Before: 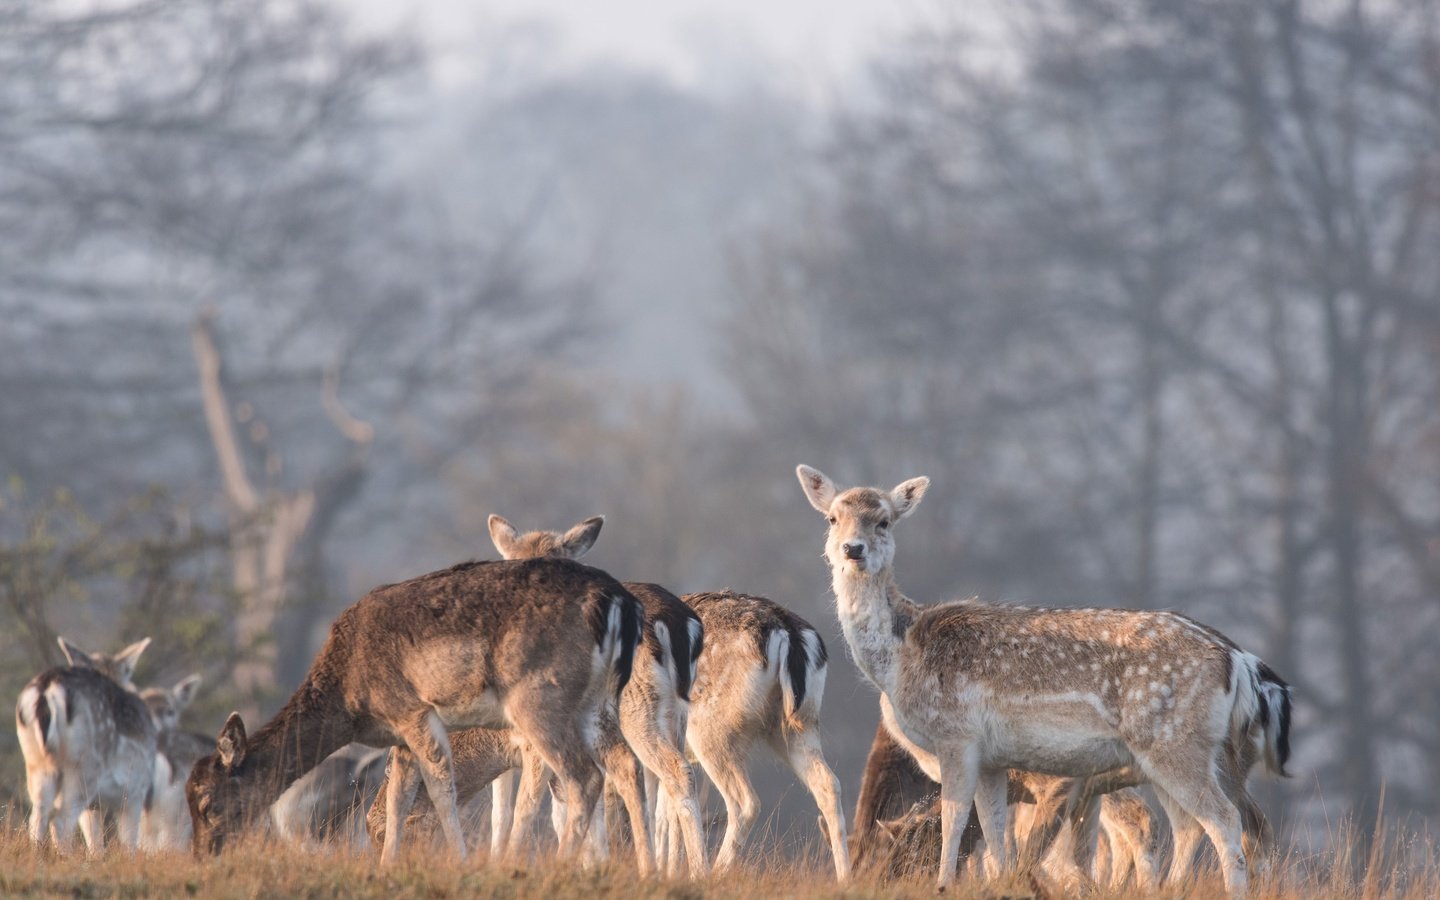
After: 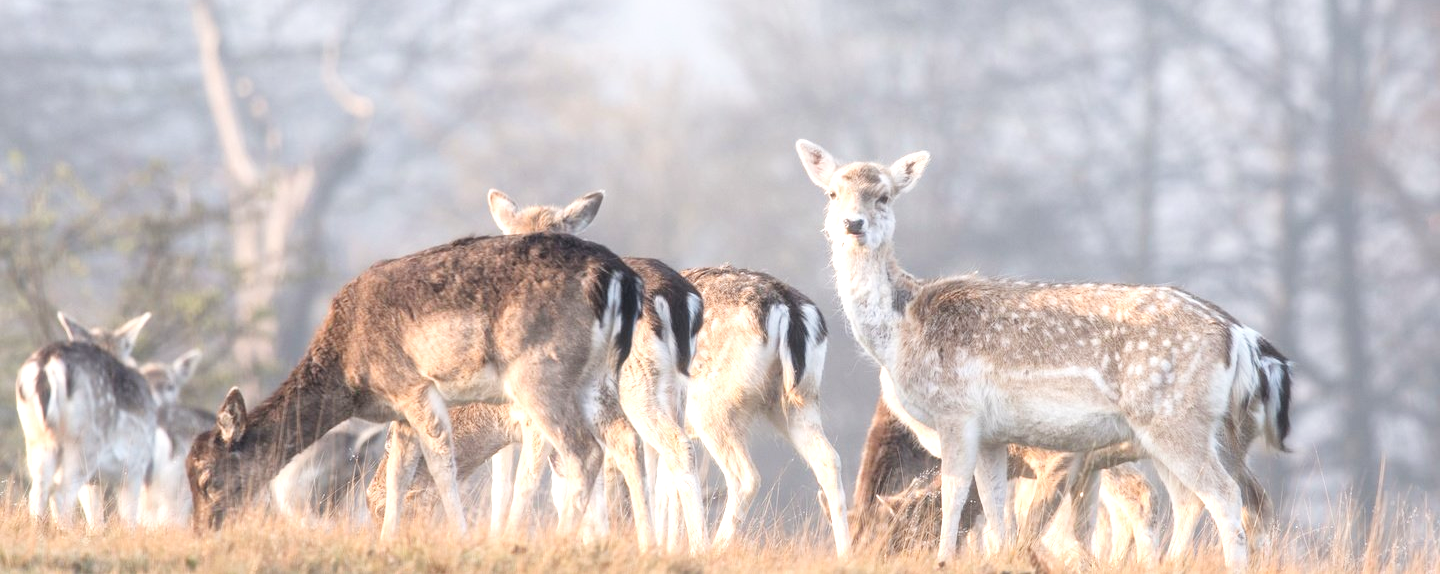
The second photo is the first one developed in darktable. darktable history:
tone curve: curves: ch0 [(0, 0) (0.051, 0.047) (0.102, 0.099) (0.228, 0.262) (0.446, 0.527) (0.695, 0.778) (0.908, 0.946) (1, 1)]; ch1 [(0, 0) (0.339, 0.298) (0.402, 0.363) (0.453, 0.413) (0.485, 0.469) (0.494, 0.493) (0.504, 0.501) (0.525, 0.533) (0.563, 0.591) (0.597, 0.631) (1, 1)]; ch2 [(0, 0) (0.48, 0.48) (0.504, 0.5) (0.539, 0.554) (0.59, 0.628) (0.642, 0.682) (0.824, 0.815) (1, 1)], preserve colors none
tone equalizer: -8 EV -1.12 EV, -7 EV -0.975 EV, -6 EV -0.859 EV, -5 EV -0.542 EV, -3 EV 0.592 EV, -2 EV 0.862 EV, -1 EV 1.01 EV, +0 EV 1.07 EV
haze removal: strength -0.096, compatibility mode true, adaptive false
crop and rotate: top 36.121%
